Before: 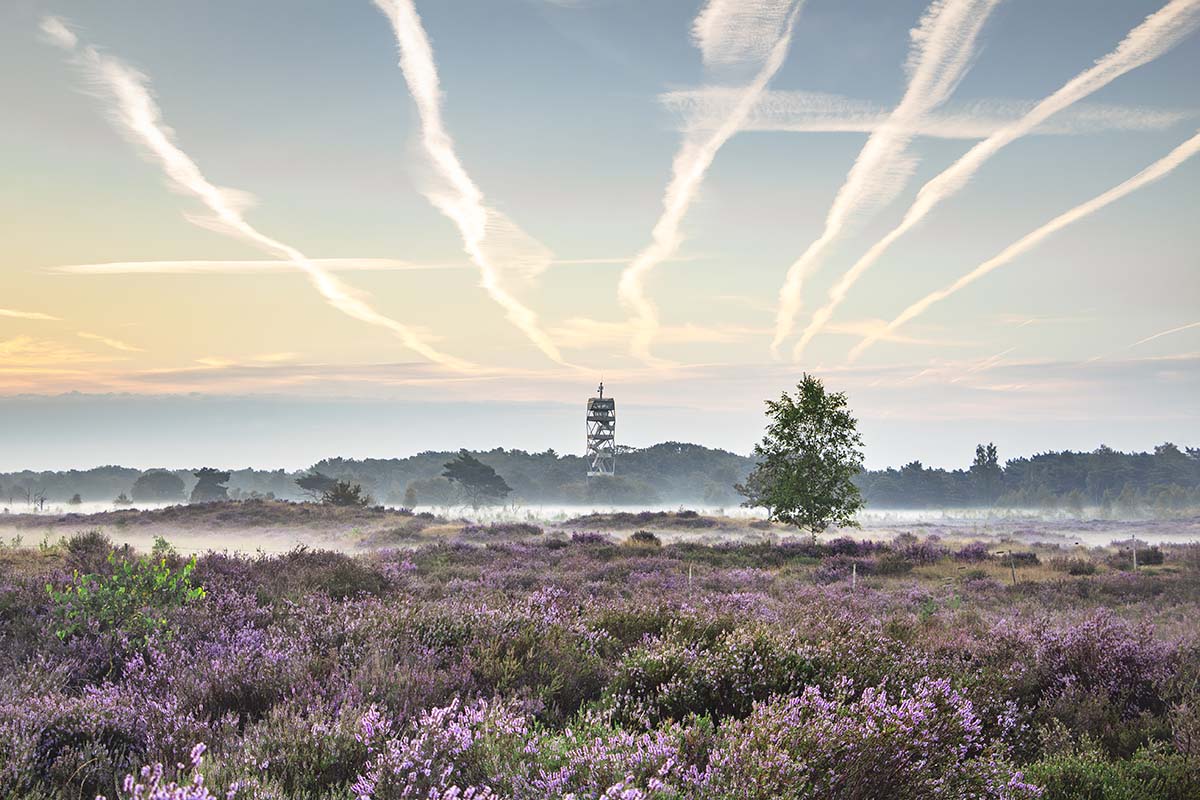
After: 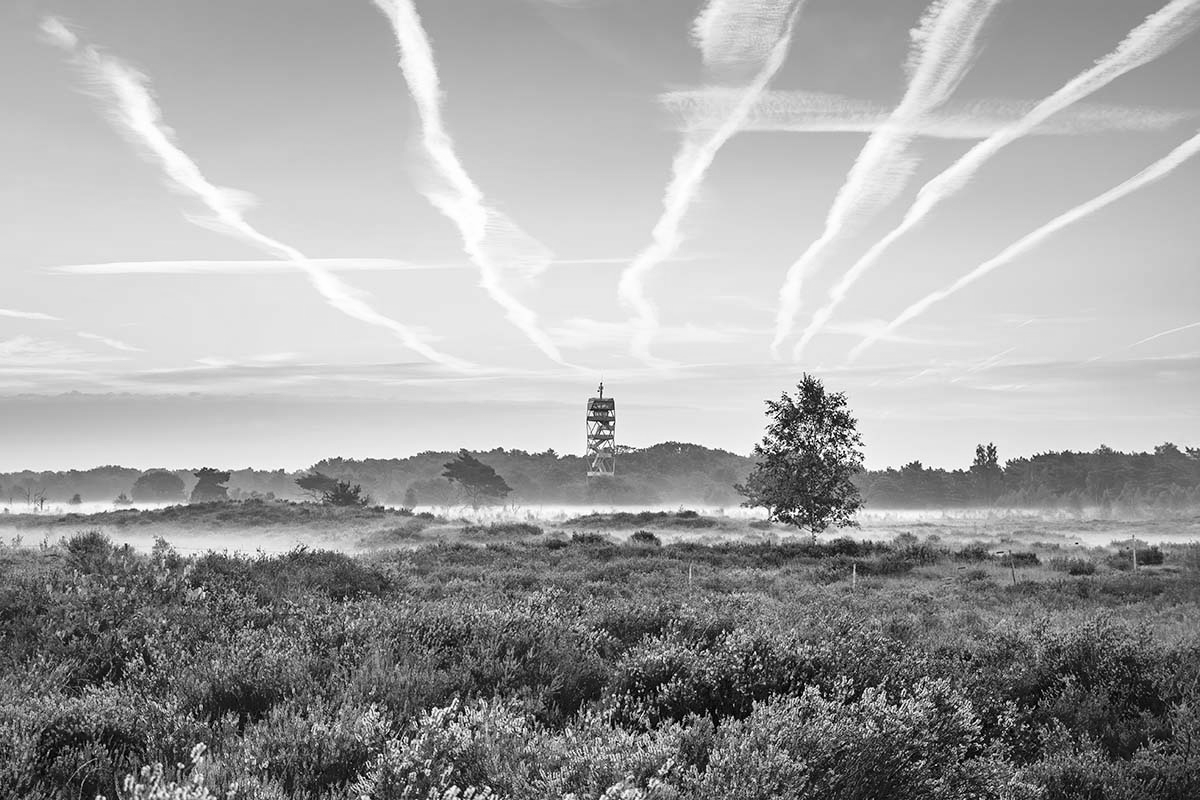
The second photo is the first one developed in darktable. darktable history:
tone curve: curves: ch0 [(0, 0) (0.003, 0.004) (0.011, 0.005) (0.025, 0.014) (0.044, 0.037) (0.069, 0.059) (0.1, 0.096) (0.136, 0.116) (0.177, 0.133) (0.224, 0.177) (0.277, 0.255) (0.335, 0.319) (0.399, 0.385) (0.468, 0.457) (0.543, 0.545) (0.623, 0.621) (0.709, 0.705) (0.801, 0.801) (0.898, 0.901) (1, 1)], preserve colors none
monochrome: on, module defaults
